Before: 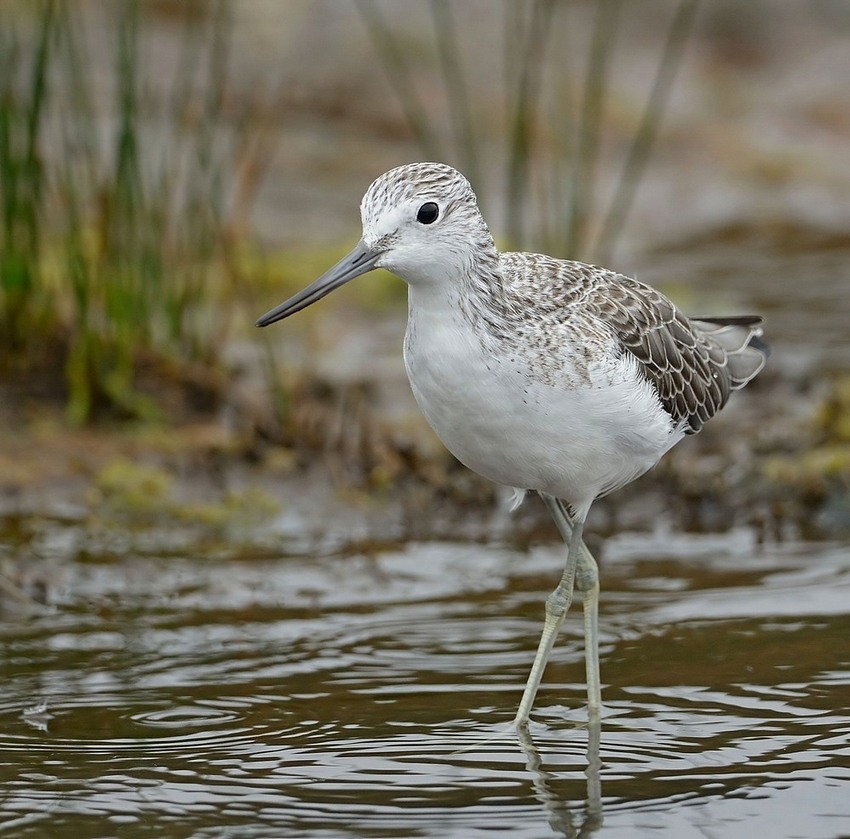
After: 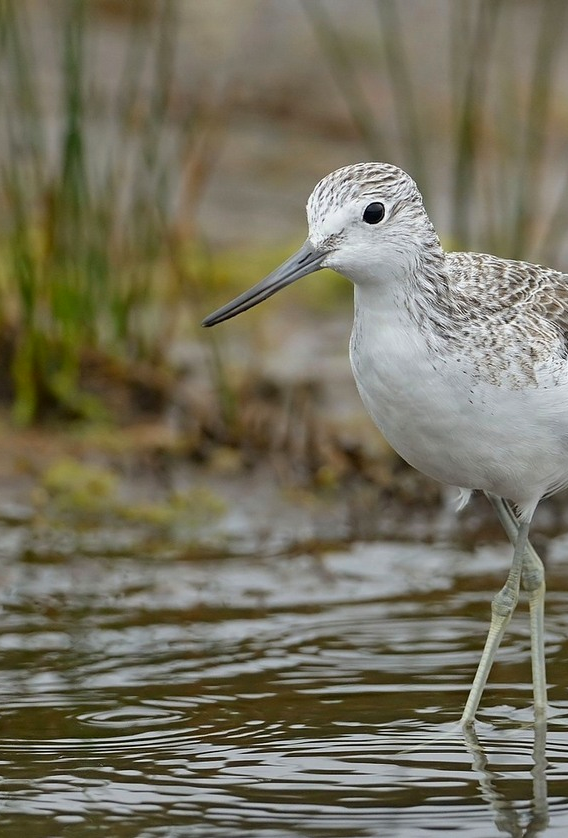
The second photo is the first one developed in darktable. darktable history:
contrast brightness saturation: contrast 0.039, saturation 0.071
crop and rotate: left 6.539%, right 26.525%
shadows and highlights: highlights color adjustment 49.46%, soften with gaussian
